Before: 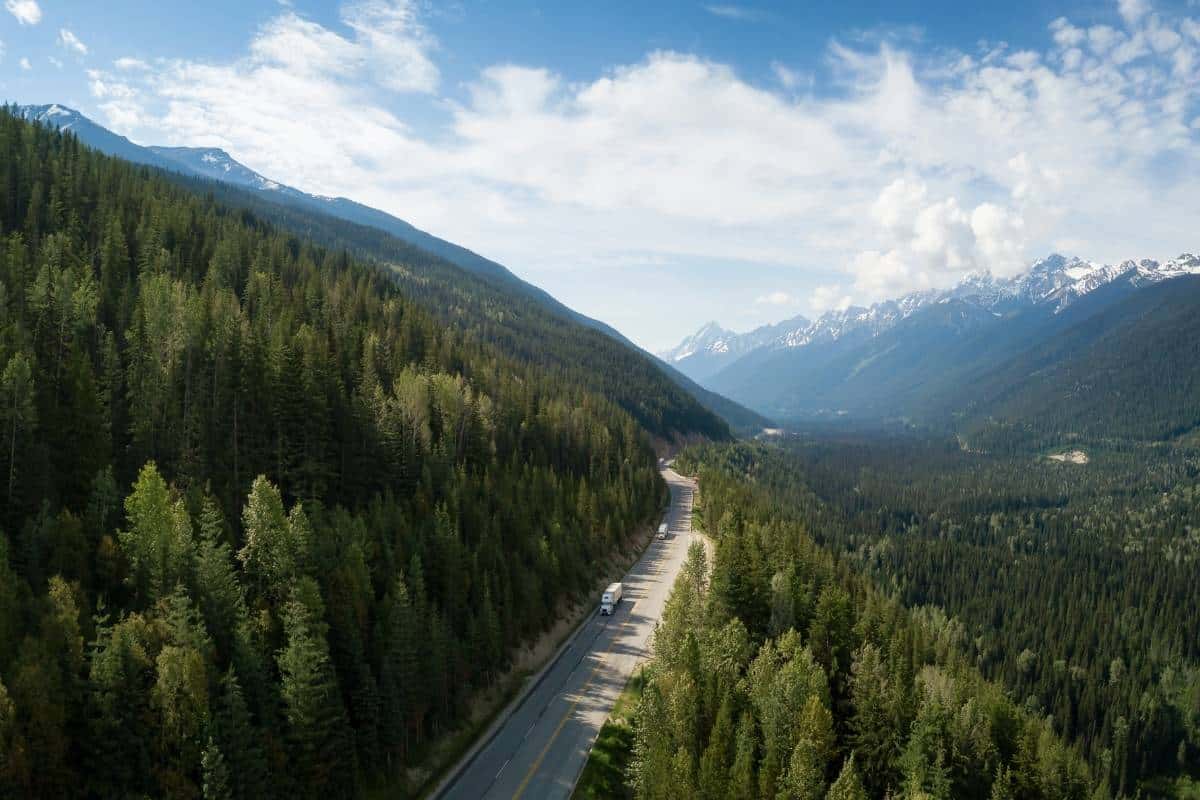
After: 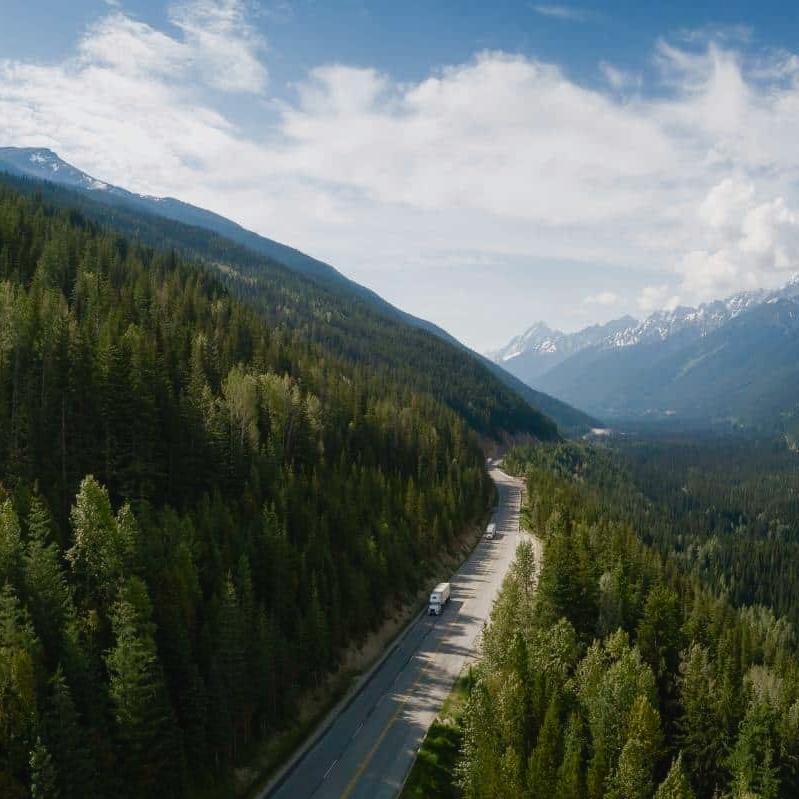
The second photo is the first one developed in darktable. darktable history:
crop and rotate: left 14.385%, right 18.948%
color balance rgb: shadows lift › luminance -10%, shadows lift › chroma 1%, shadows lift › hue 113°, power › luminance -15%, highlights gain › chroma 0.2%, highlights gain › hue 333°, global offset › luminance 0.5%, perceptual saturation grading › global saturation 20%, perceptual saturation grading › highlights -50%, perceptual saturation grading › shadows 25%, contrast -10%
